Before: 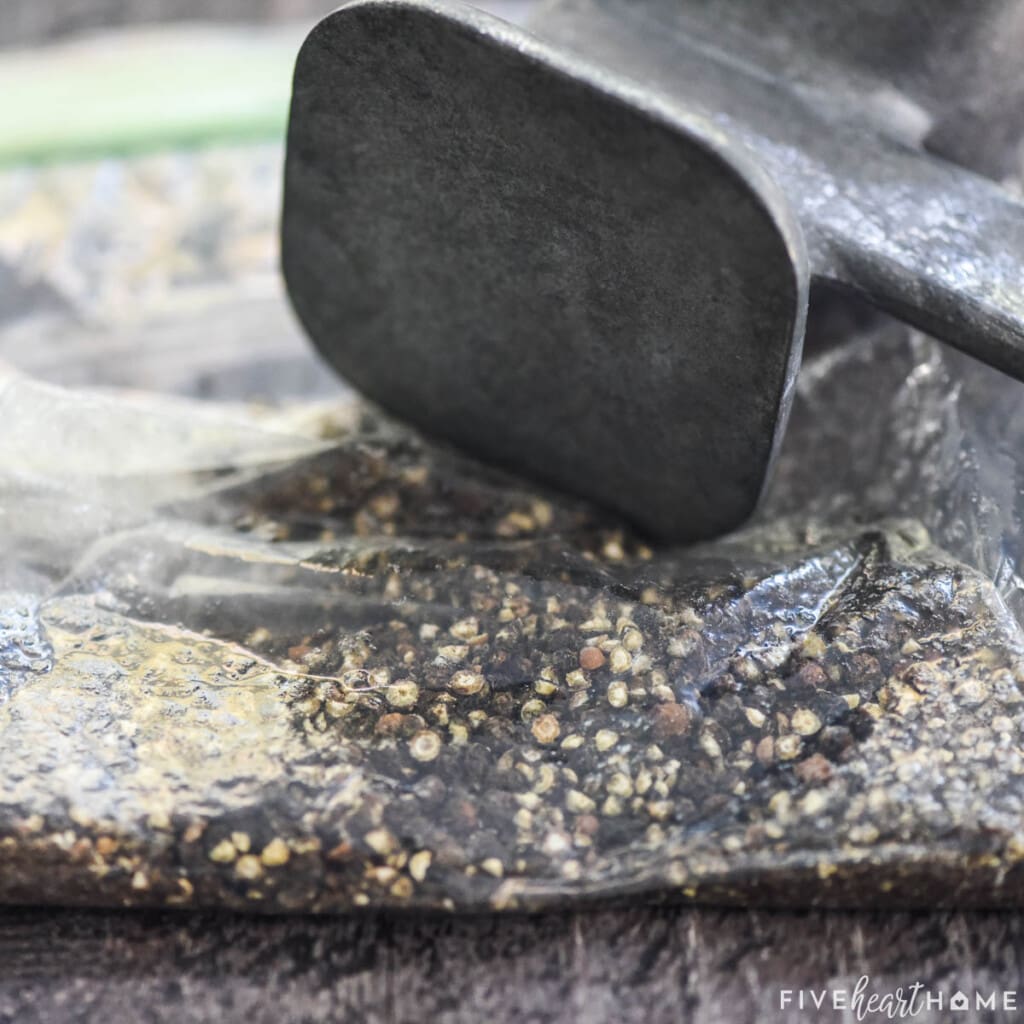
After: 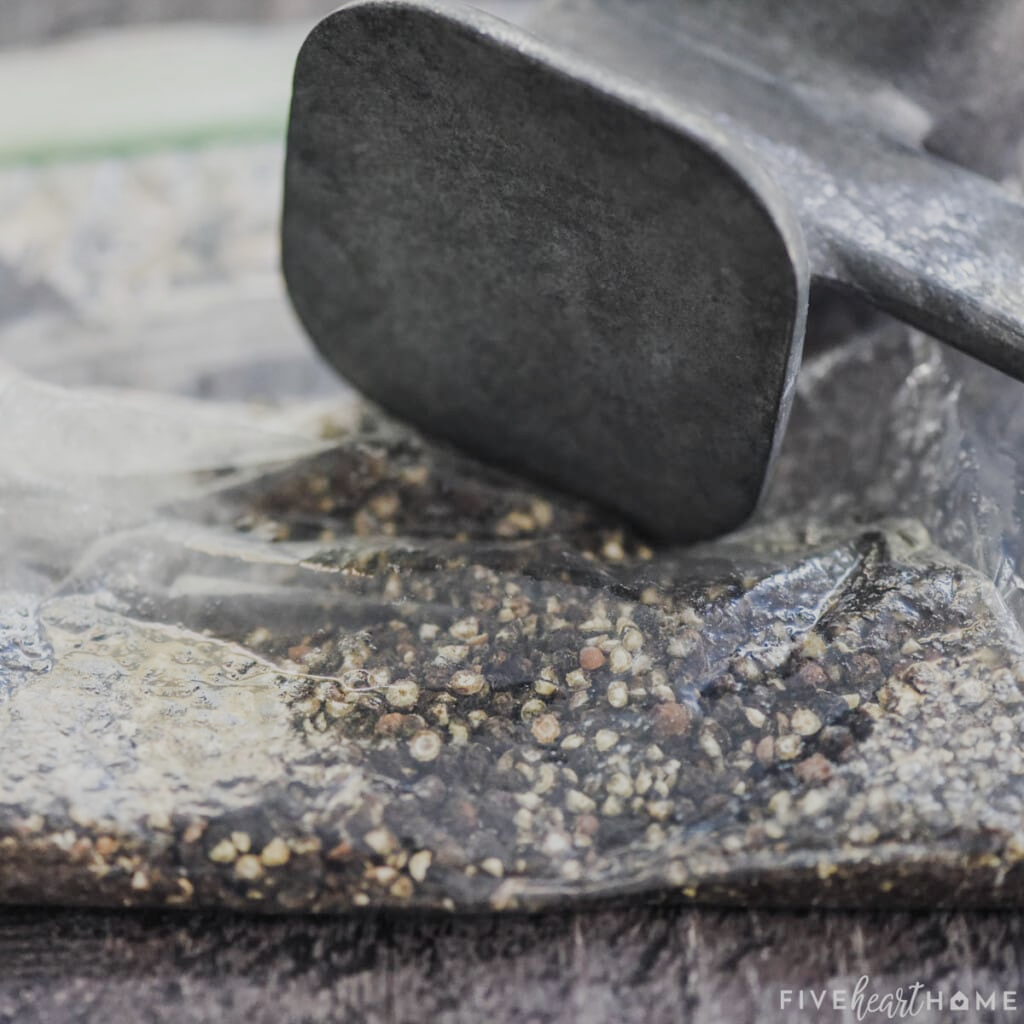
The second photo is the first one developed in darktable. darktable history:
exposure: black level correction -0.004, exposure 0.052 EV, compensate highlight preservation false
filmic rgb: black relative exposure -7.37 EV, white relative exposure 5.06 EV, hardness 3.22, preserve chrominance RGB euclidean norm (legacy), color science v4 (2020)
